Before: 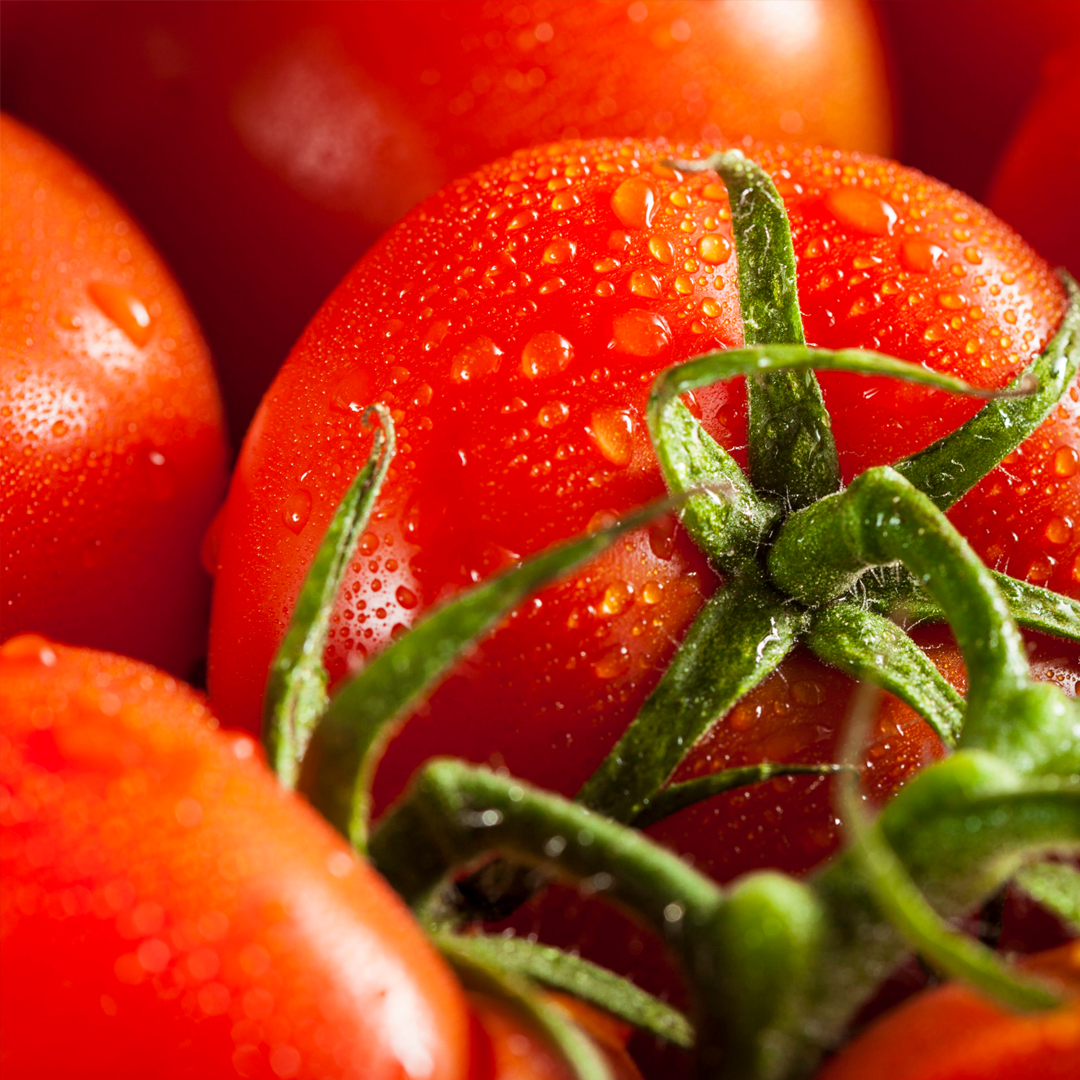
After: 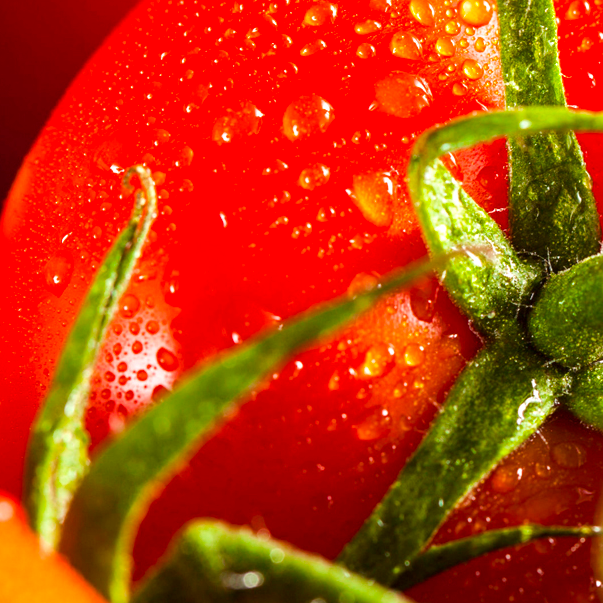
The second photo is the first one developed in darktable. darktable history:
crop and rotate: left 22.13%, top 22.054%, right 22.026%, bottom 22.102%
exposure: black level correction 0, exposure 0.3 EV, compensate highlight preservation false
color balance rgb: perceptual saturation grading › global saturation 25%, perceptual brilliance grading › mid-tones 10%, perceptual brilliance grading › shadows 15%, global vibrance 20%
